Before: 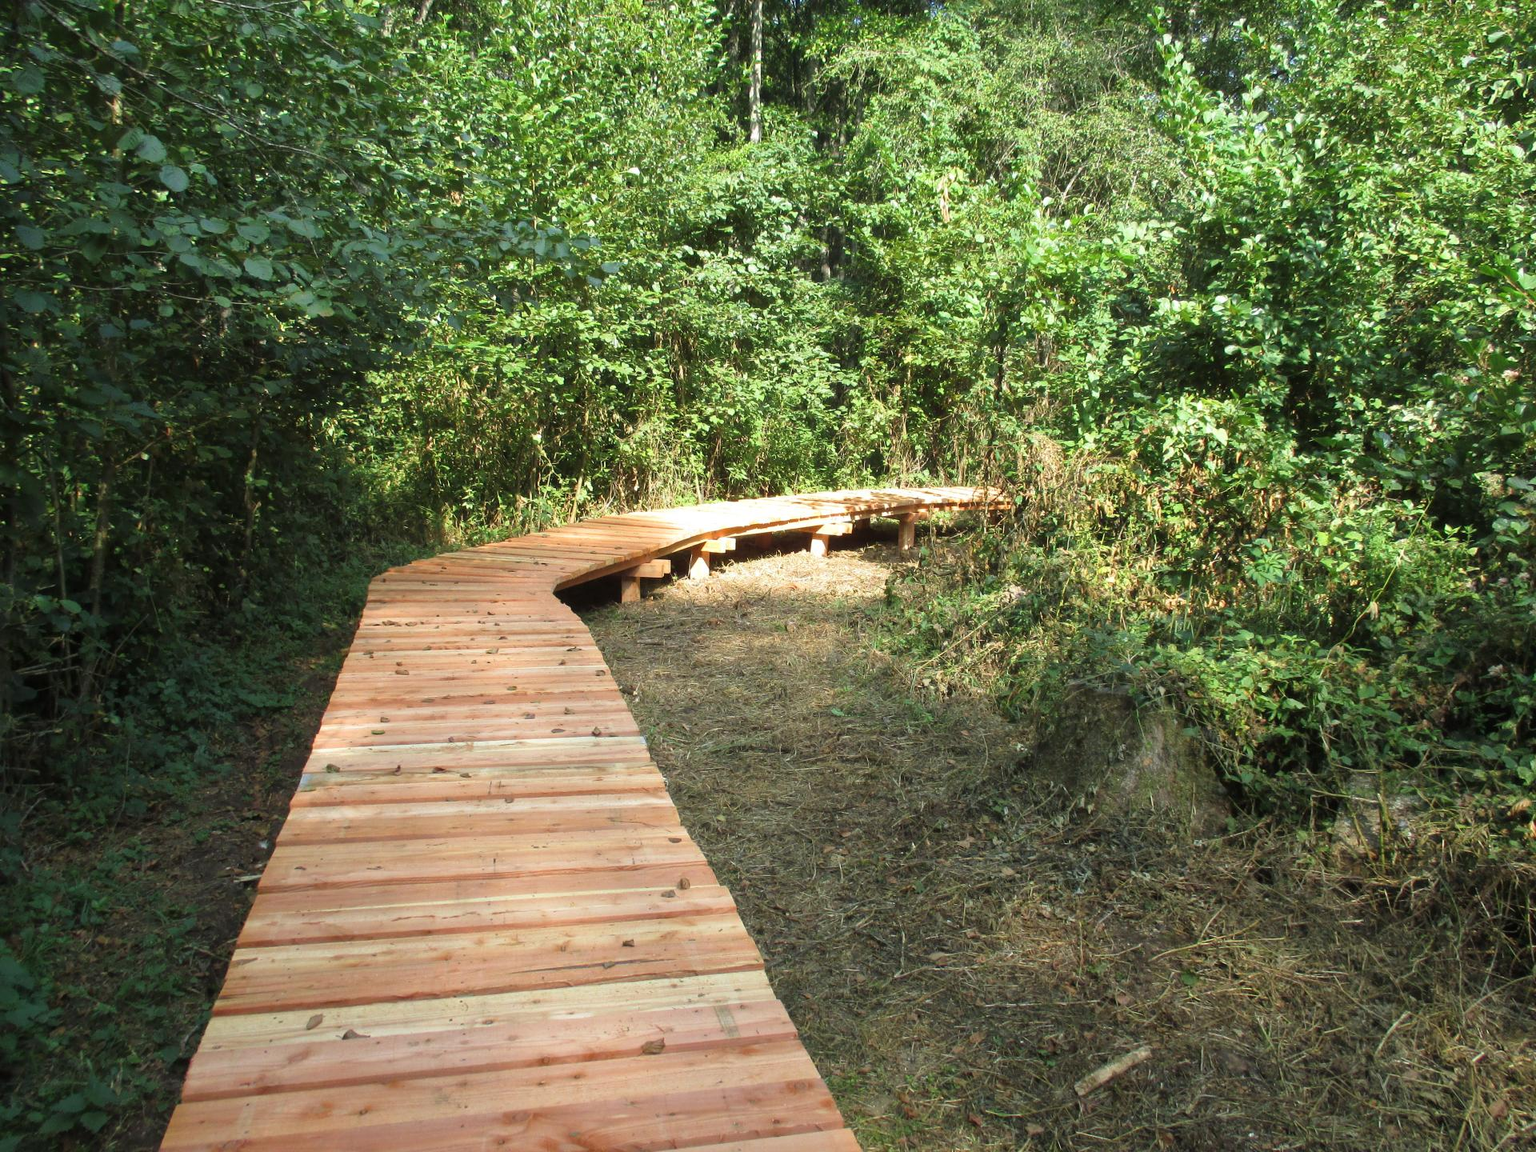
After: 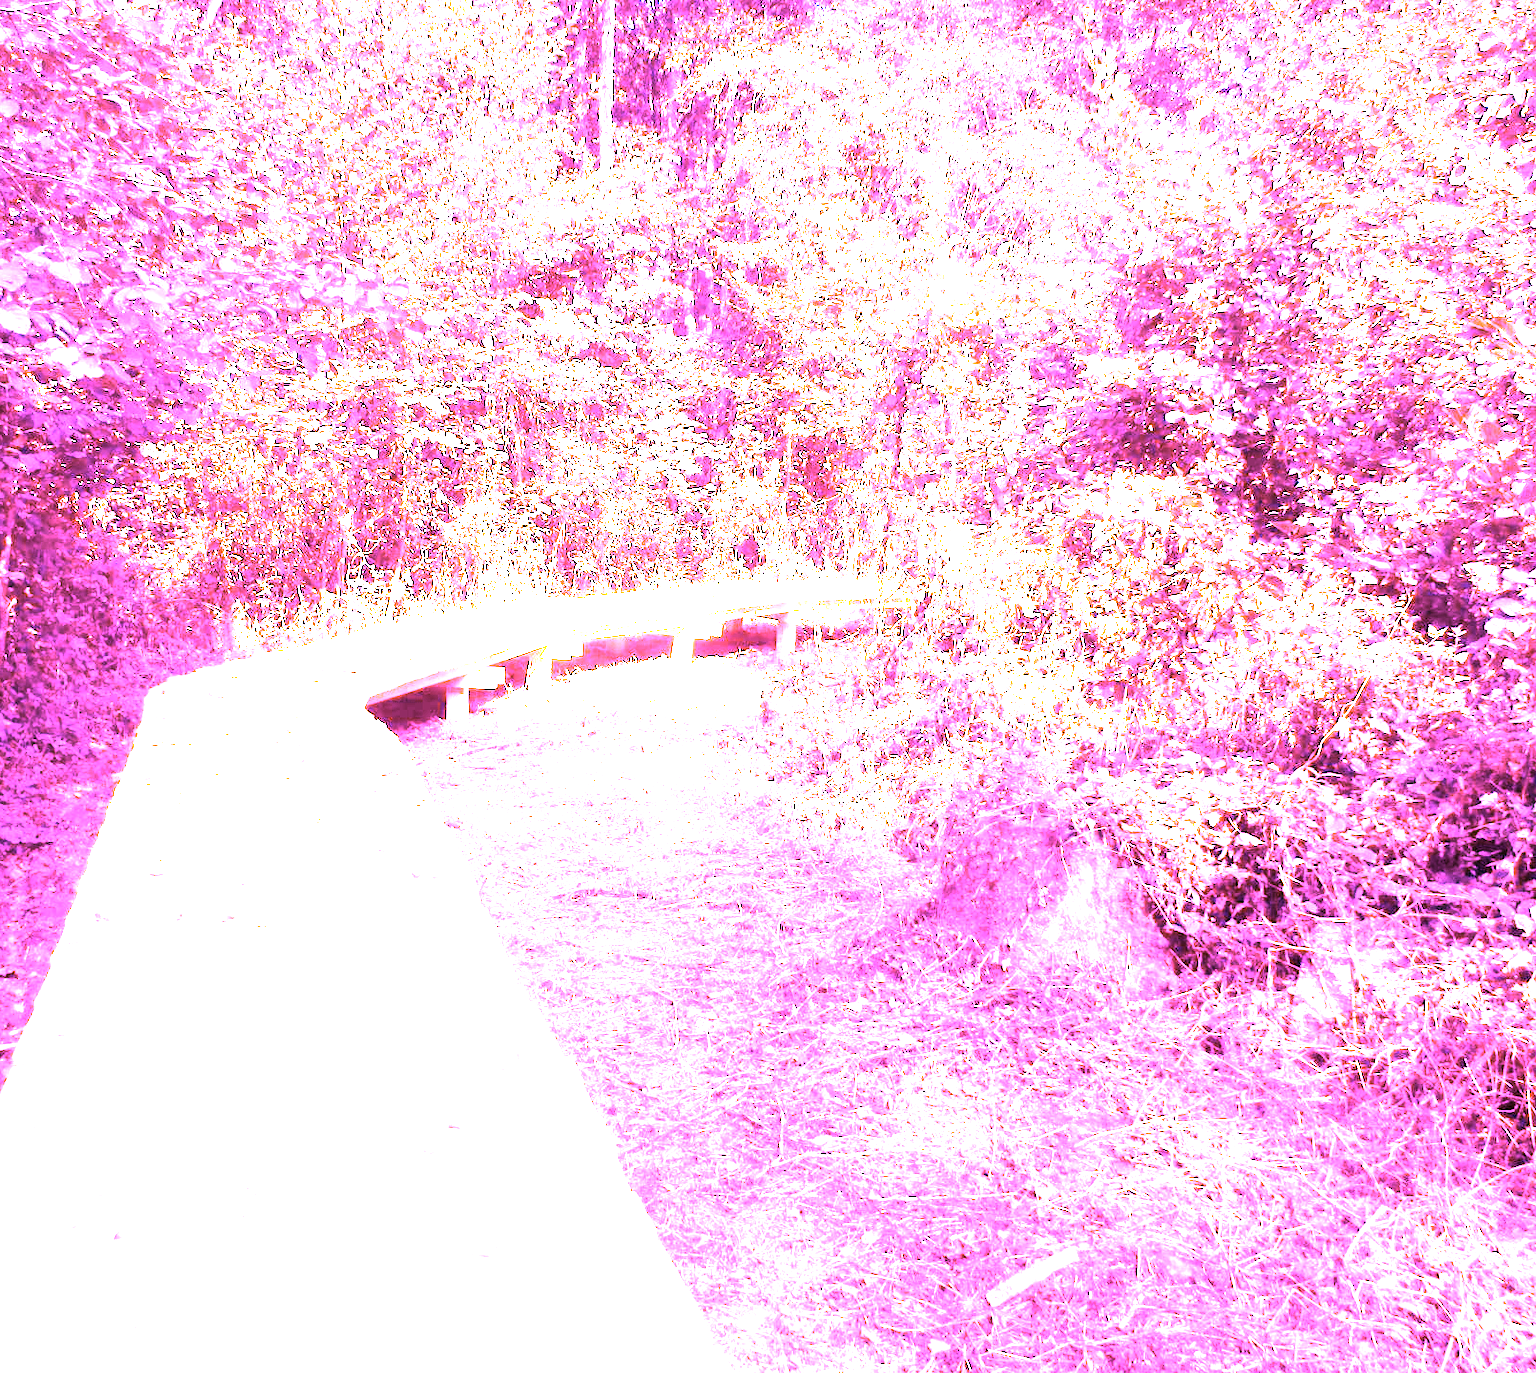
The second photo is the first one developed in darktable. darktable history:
color correction: saturation 0.8
crop: left 16.145%
white balance: red 8, blue 8
